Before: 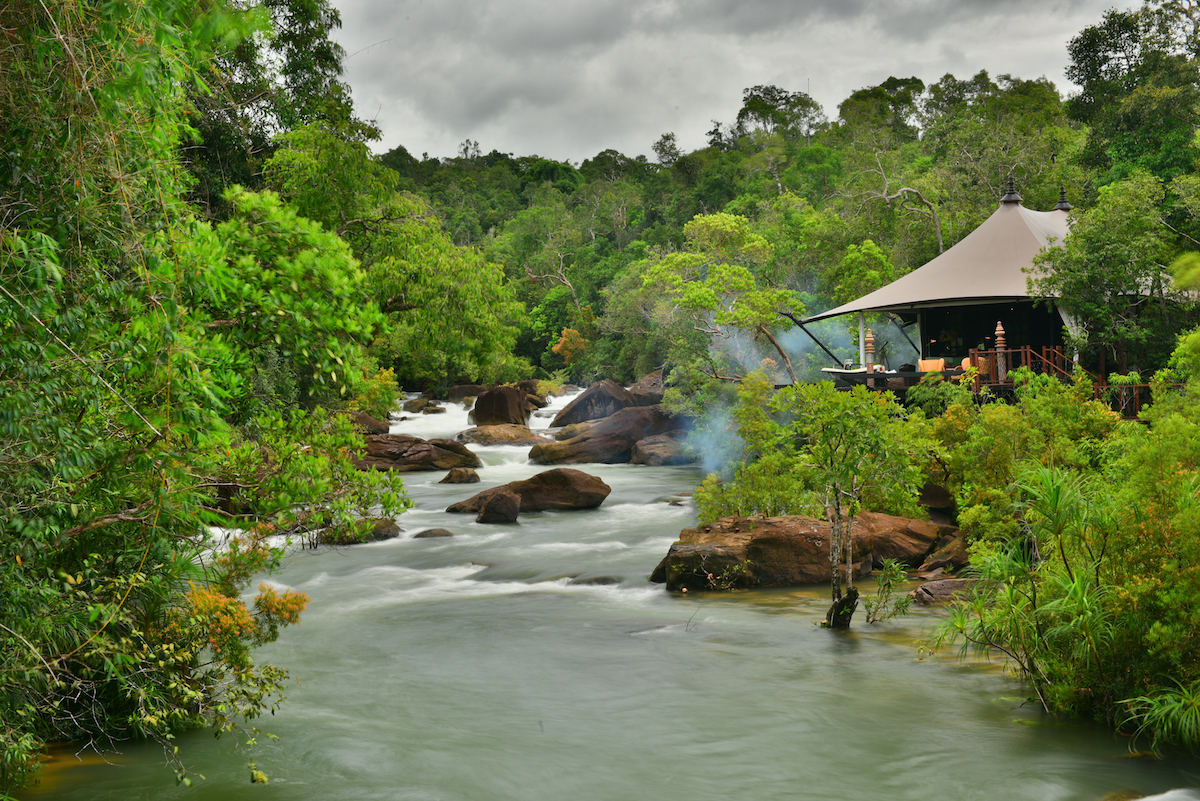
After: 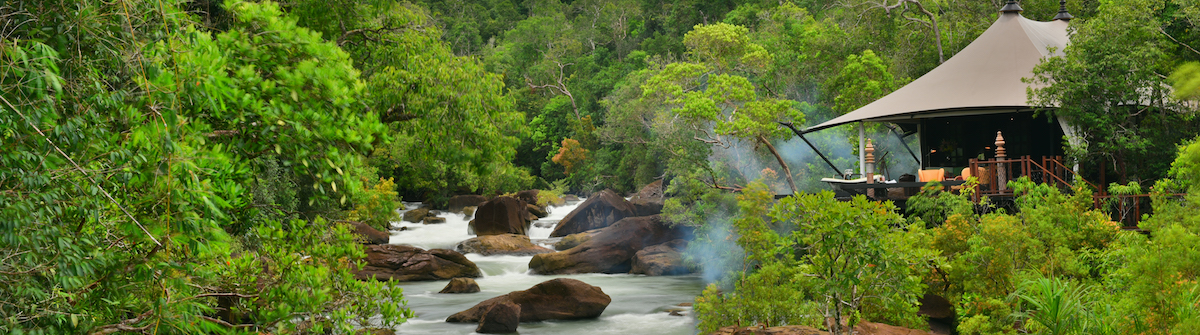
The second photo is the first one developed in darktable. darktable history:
crop and rotate: top 23.84%, bottom 34.294%
shadows and highlights: shadows 43.71, white point adjustment -1.46, soften with gaussian
